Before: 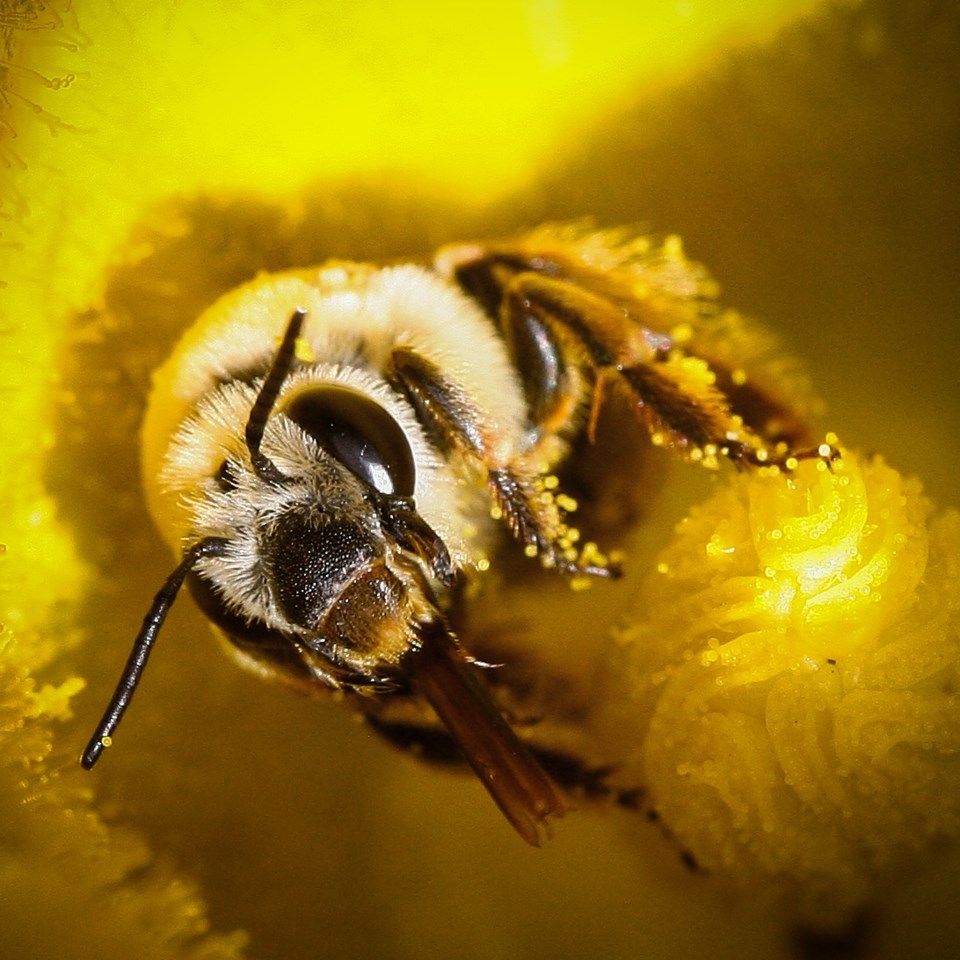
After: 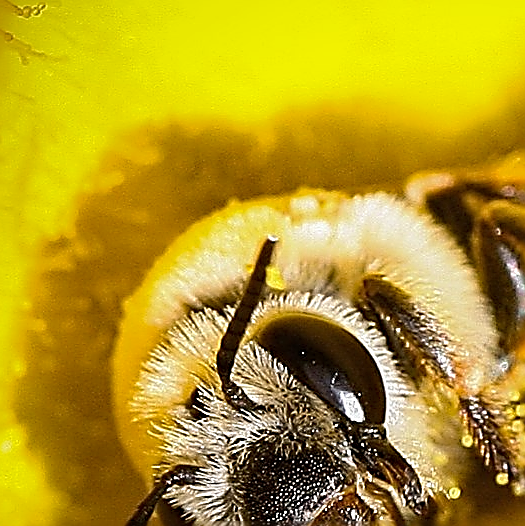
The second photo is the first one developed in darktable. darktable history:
crop and rotate: left 3.047%, top 7.509%, right 42.236%, bottom 37.598%
haze removal: compatibility mode true, adaptive false
sharpen: amount 2
